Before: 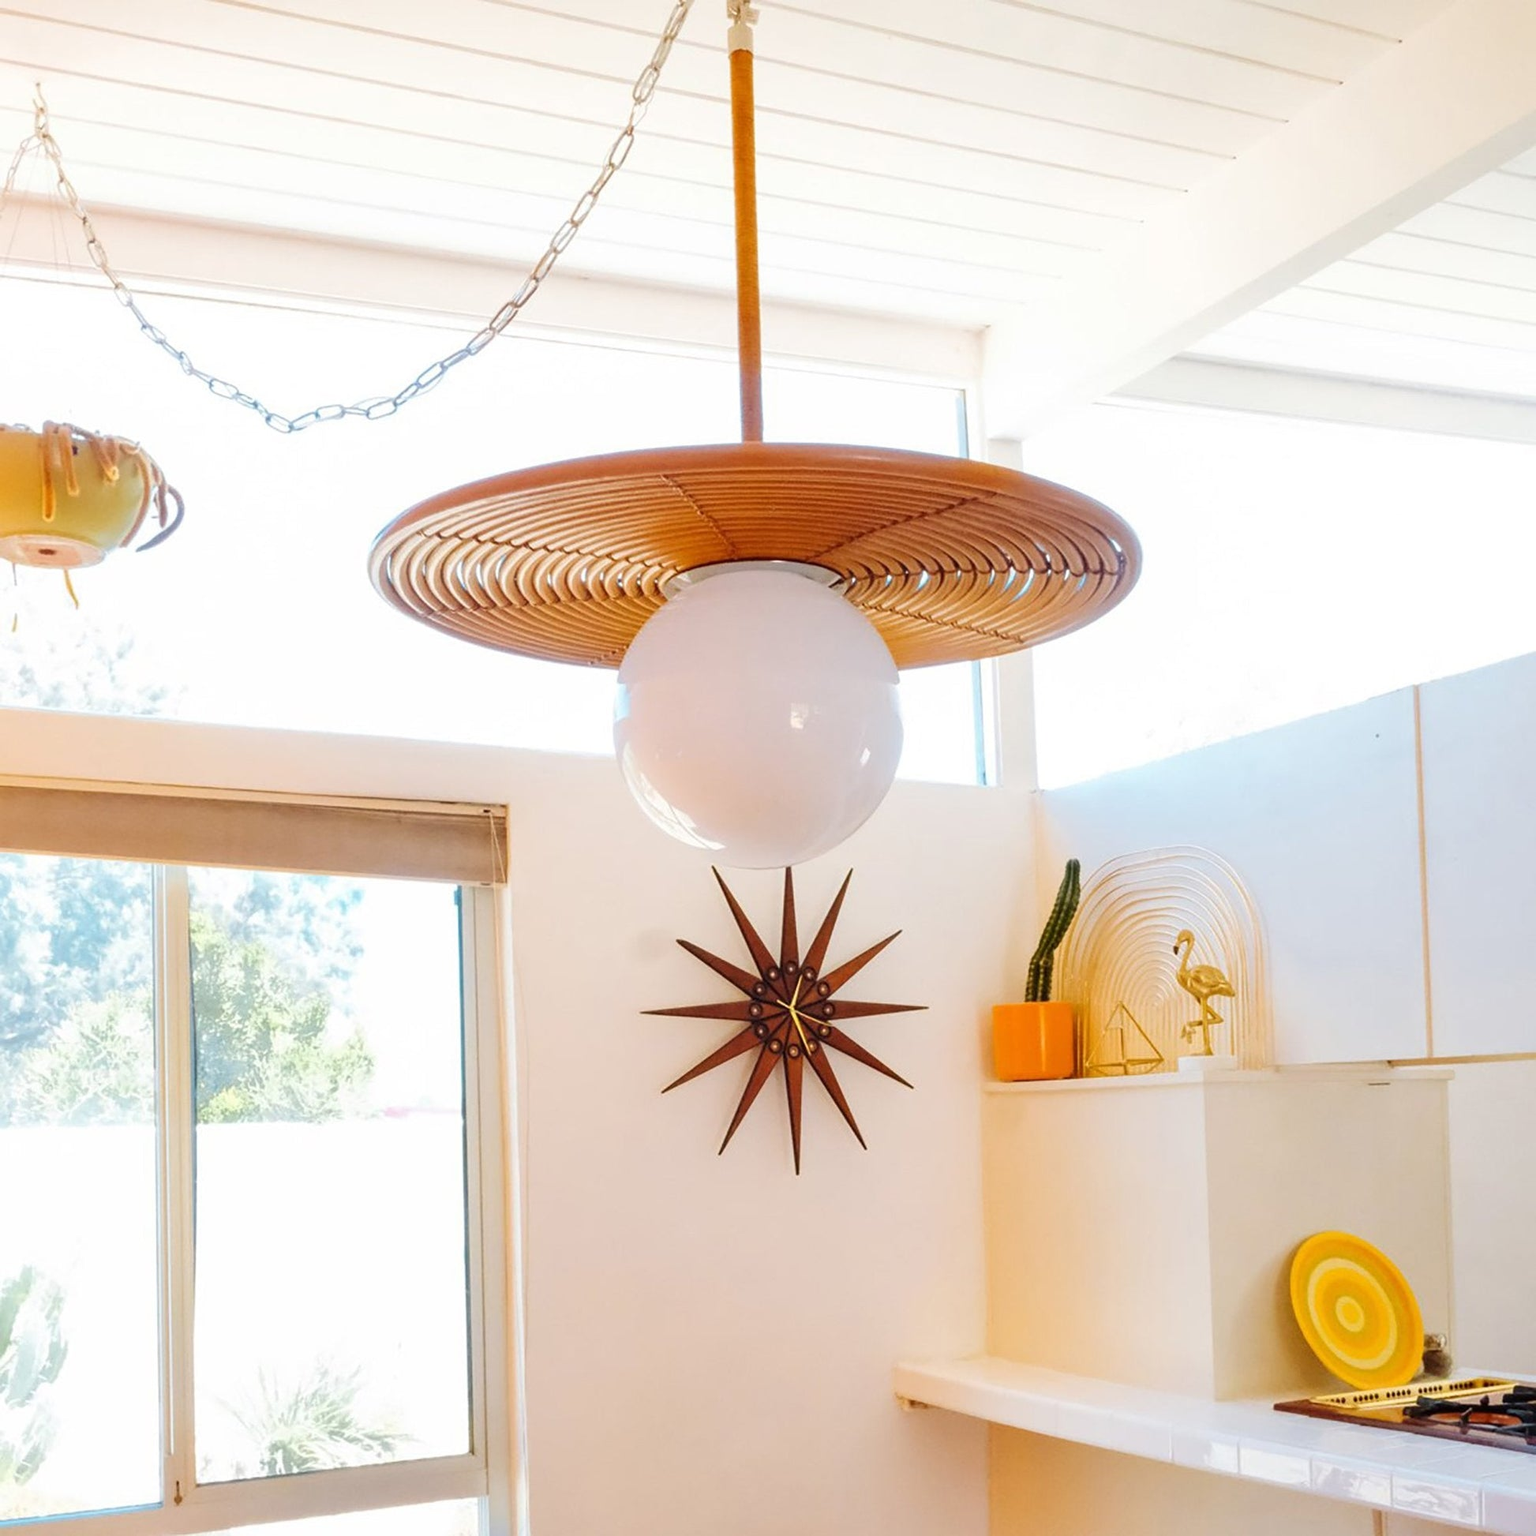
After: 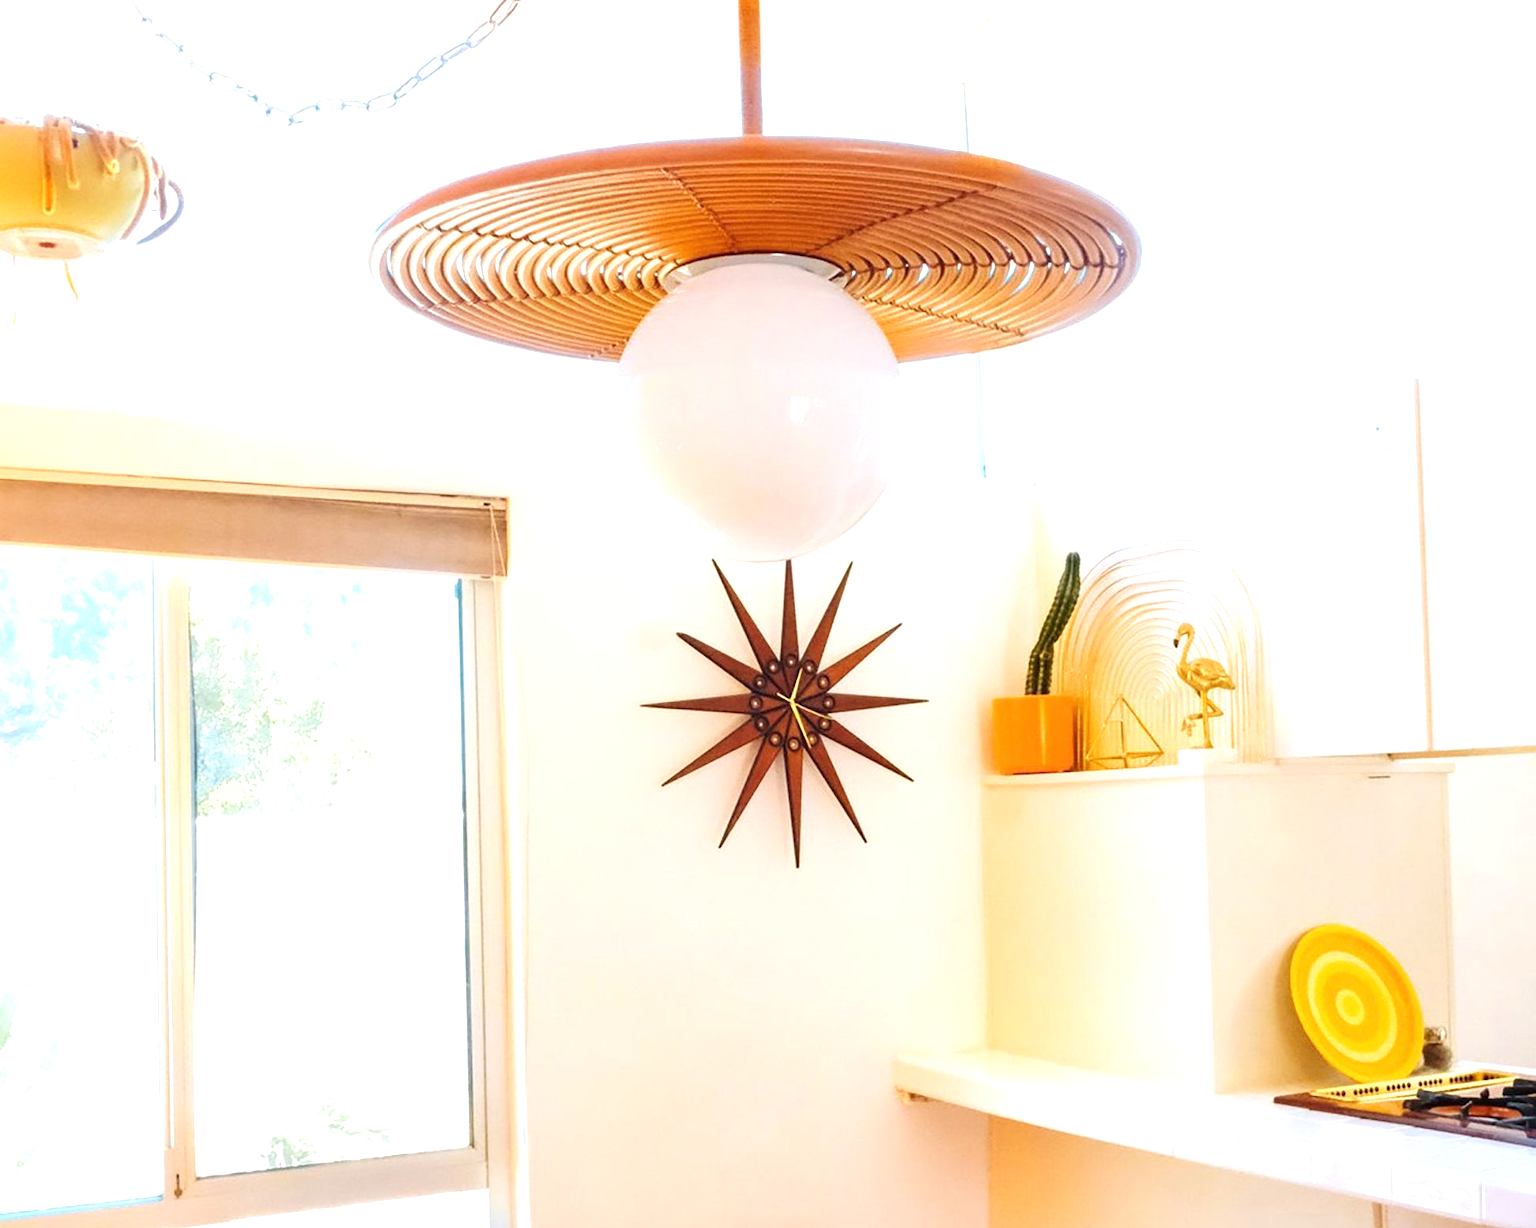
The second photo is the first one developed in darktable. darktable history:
exposure: black level correction 0, exposure 0.7 EV, compensate exposure bias true, compensate highlight preservation false
crop and rotate: top 19.998%
